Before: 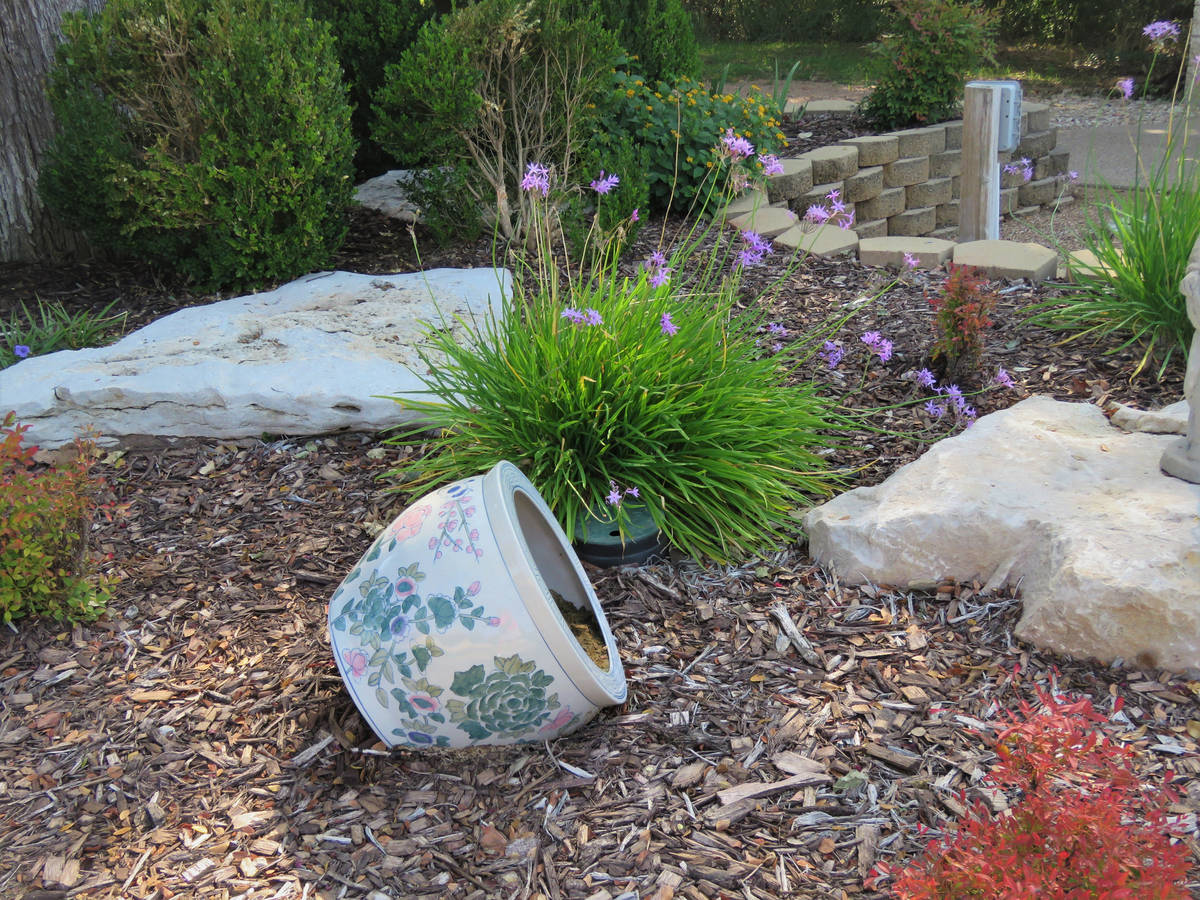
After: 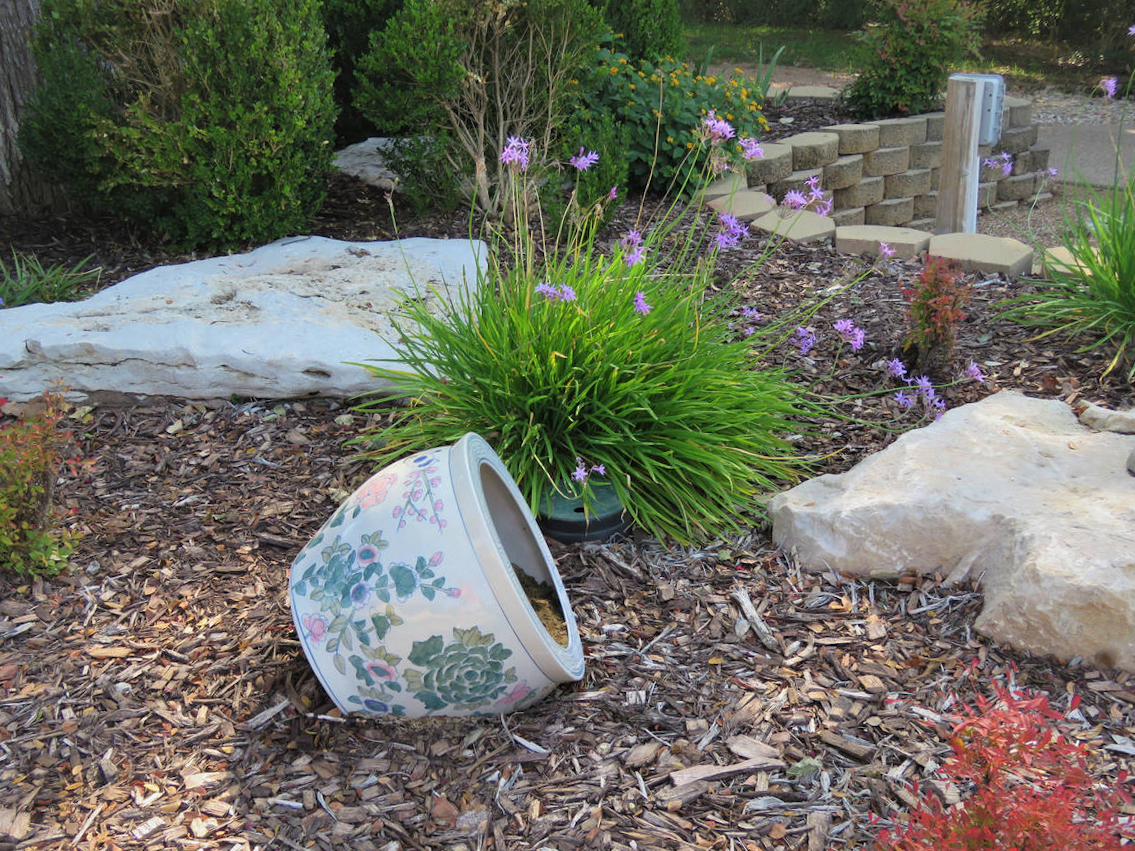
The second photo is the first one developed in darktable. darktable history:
crop and rotate: angle -2.47°
